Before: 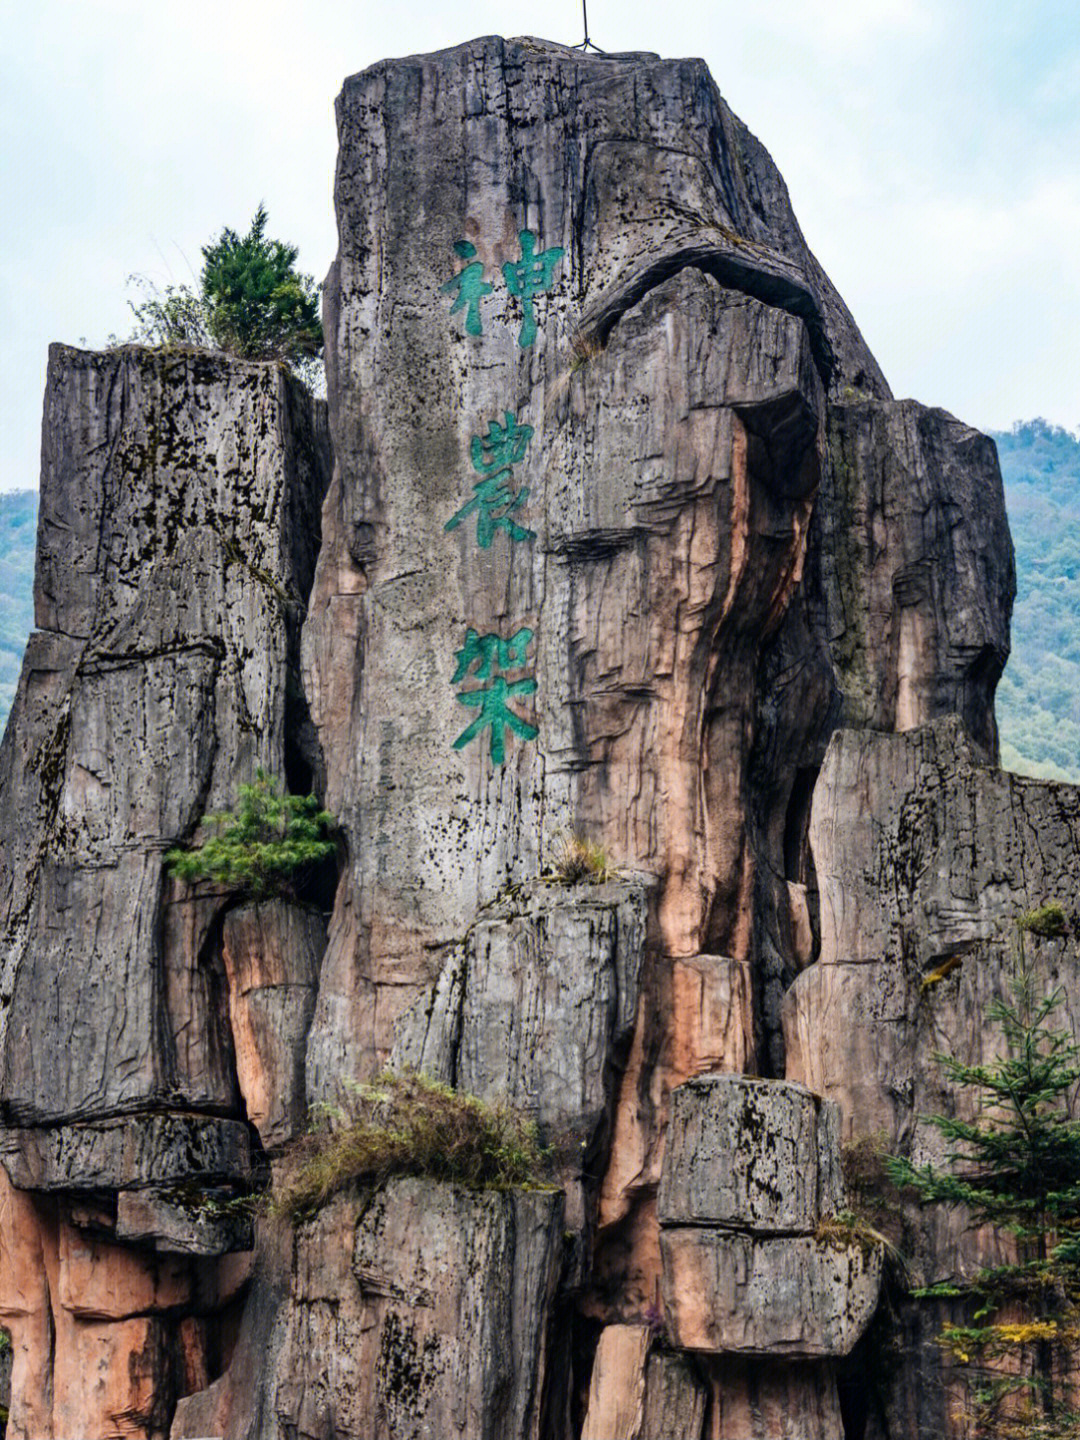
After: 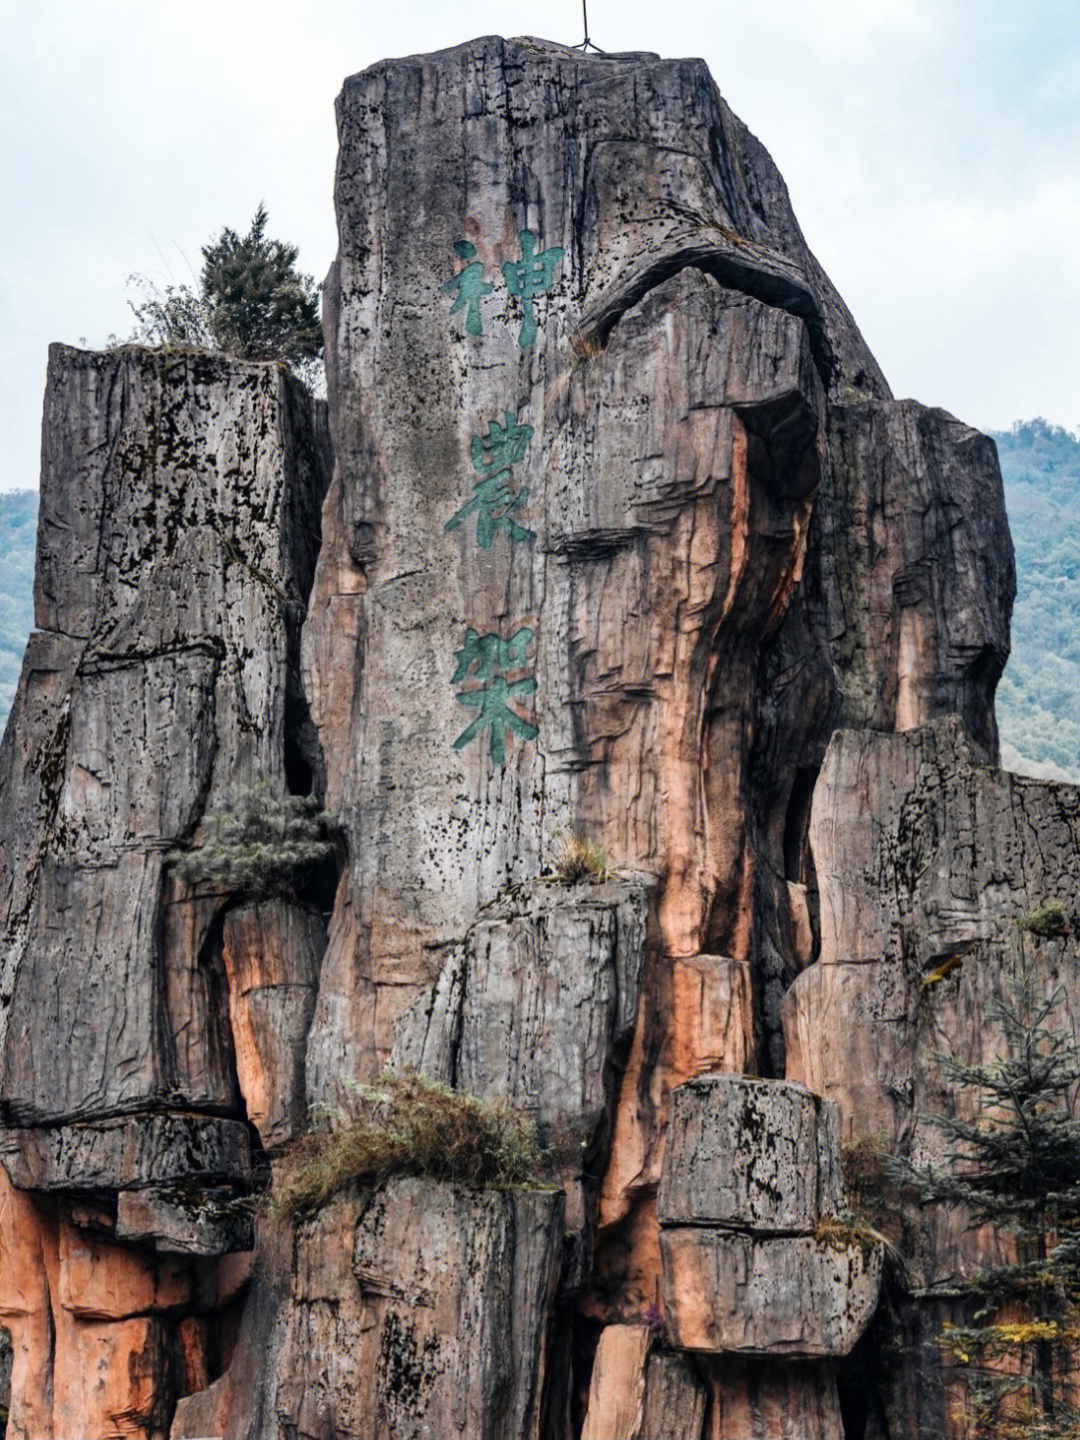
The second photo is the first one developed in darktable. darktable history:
contrast brightness saturation: saturation -0.05
color zones: curves: ch1 [(0, 0.679) (0.143, 0.647) (0.286, 0.261) (0.378, -0.011) (0.571, 0.396) (0.714, 0.399) (0.857, 0.406) (1, 0.679)]
